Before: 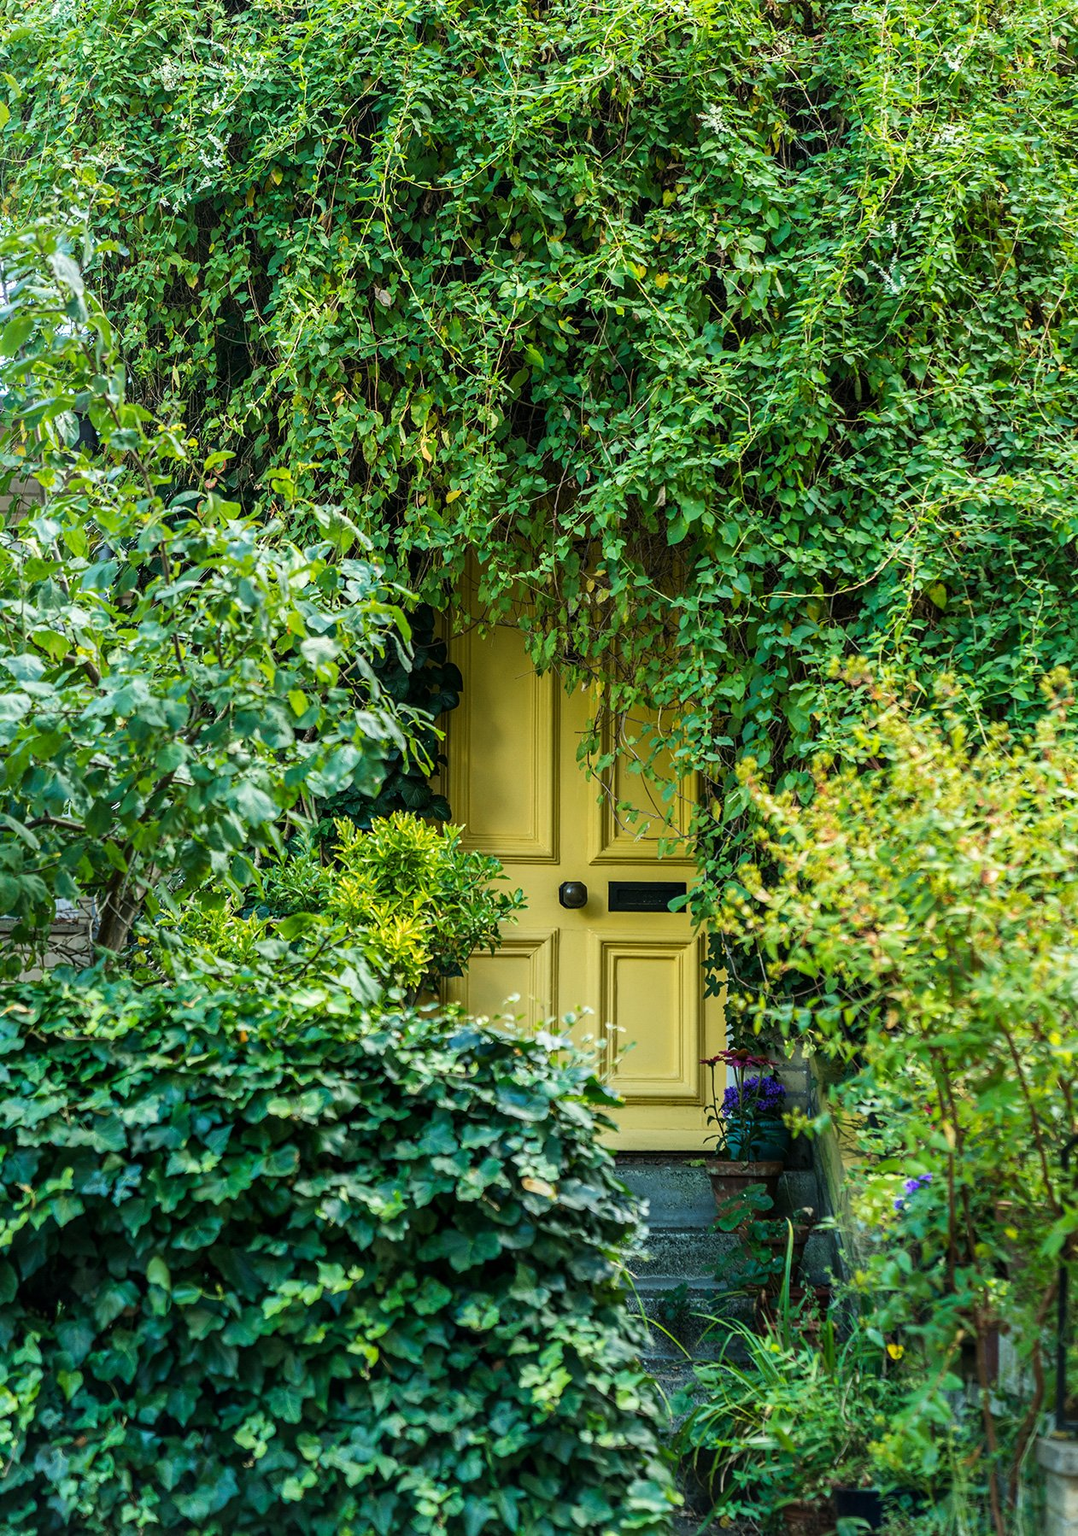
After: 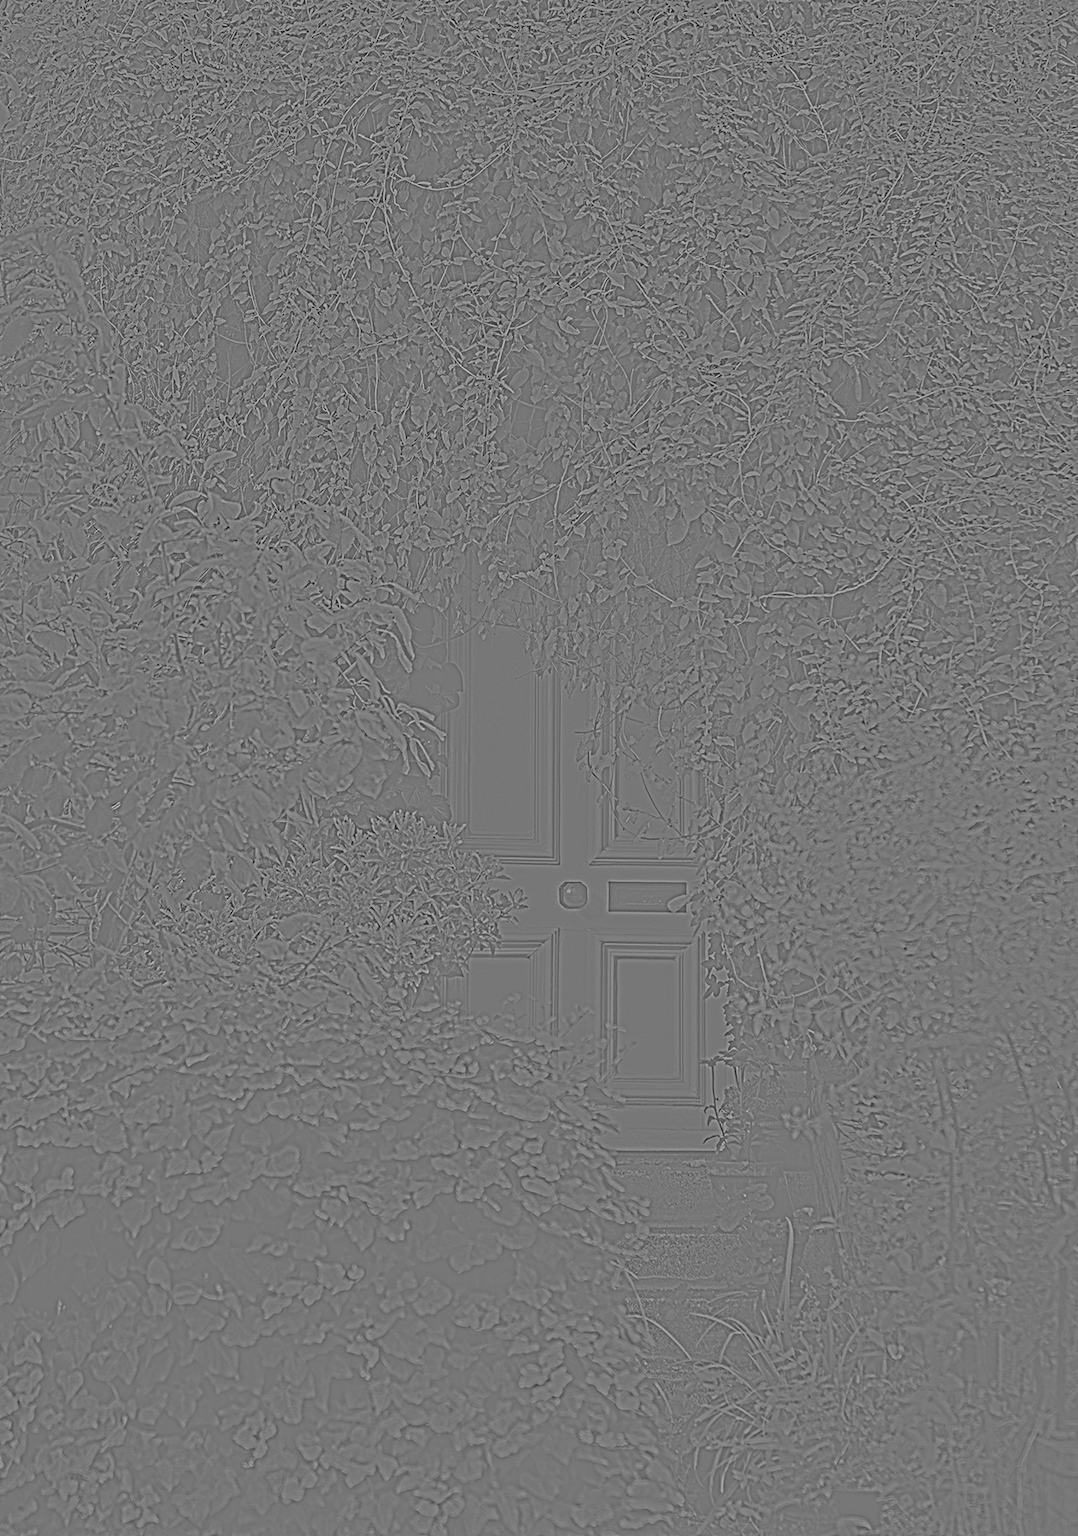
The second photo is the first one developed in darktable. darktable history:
filmic rgb: black relative exposure -5 EV, white relative exposure 3.5 EV, hardness 3.19, contrast 1.2, highlights saturation mix -50%
highpass: sharpness 9.84%, contrast boost 9.94%
local contrast: detail 135%, midtone range 0.75
